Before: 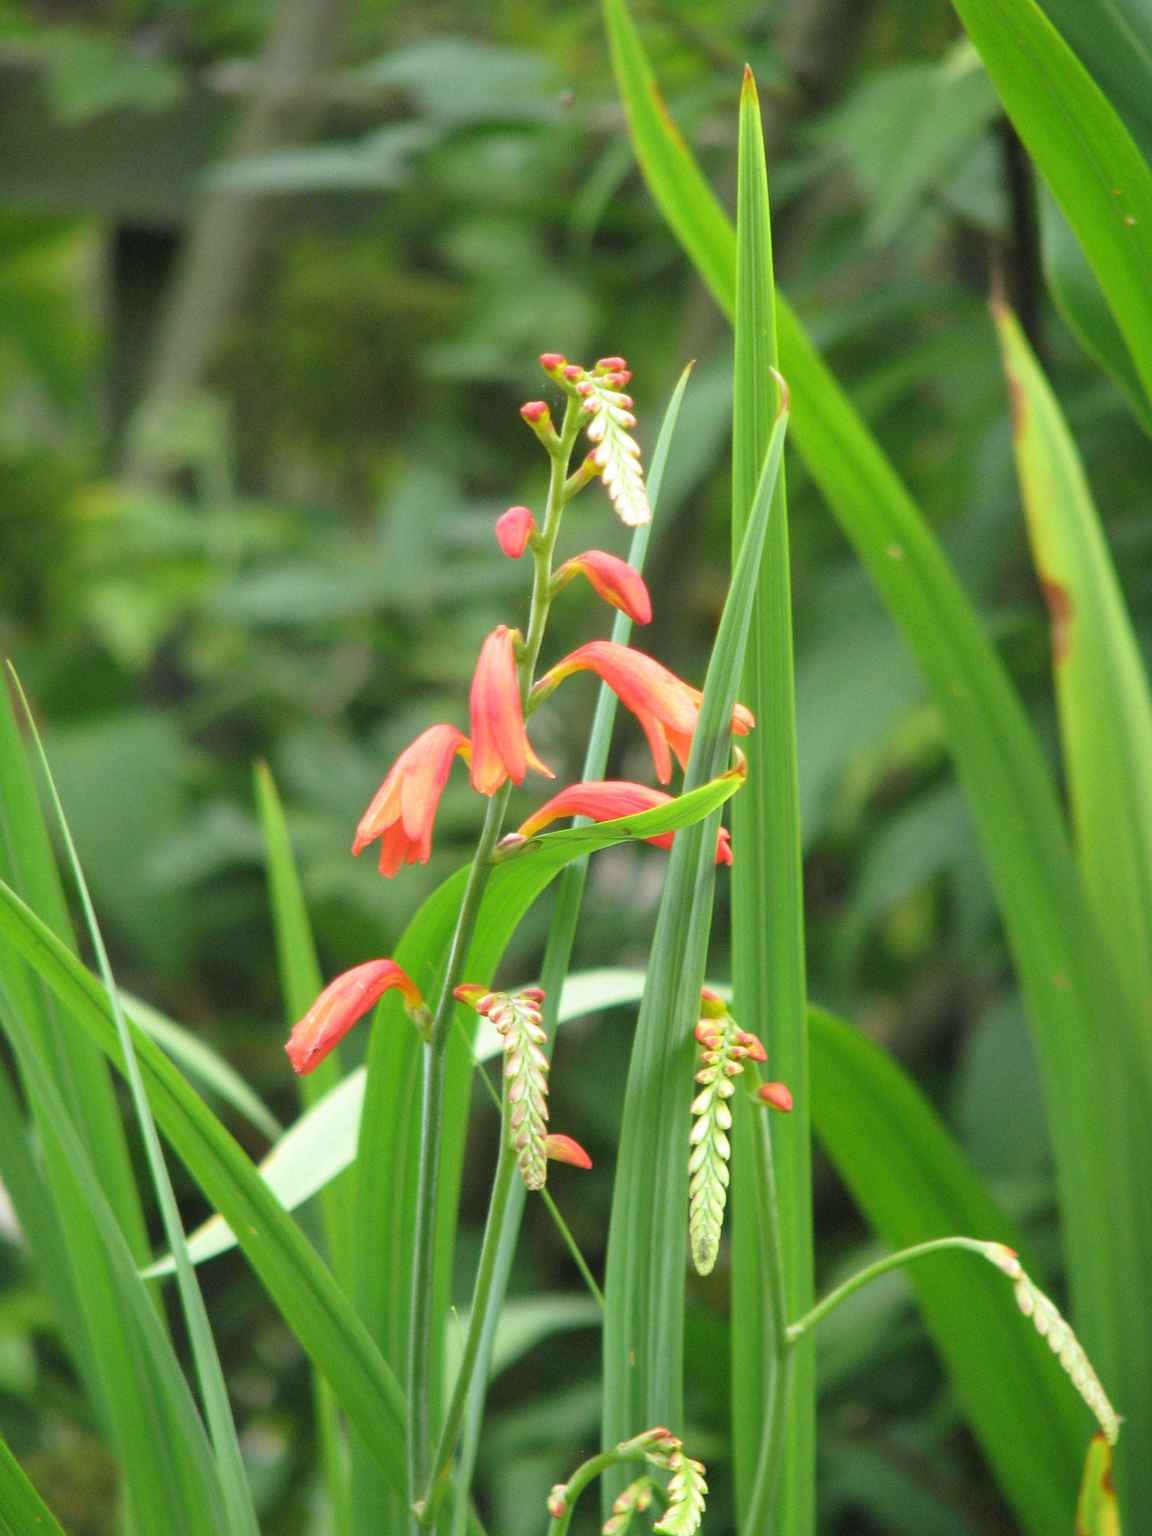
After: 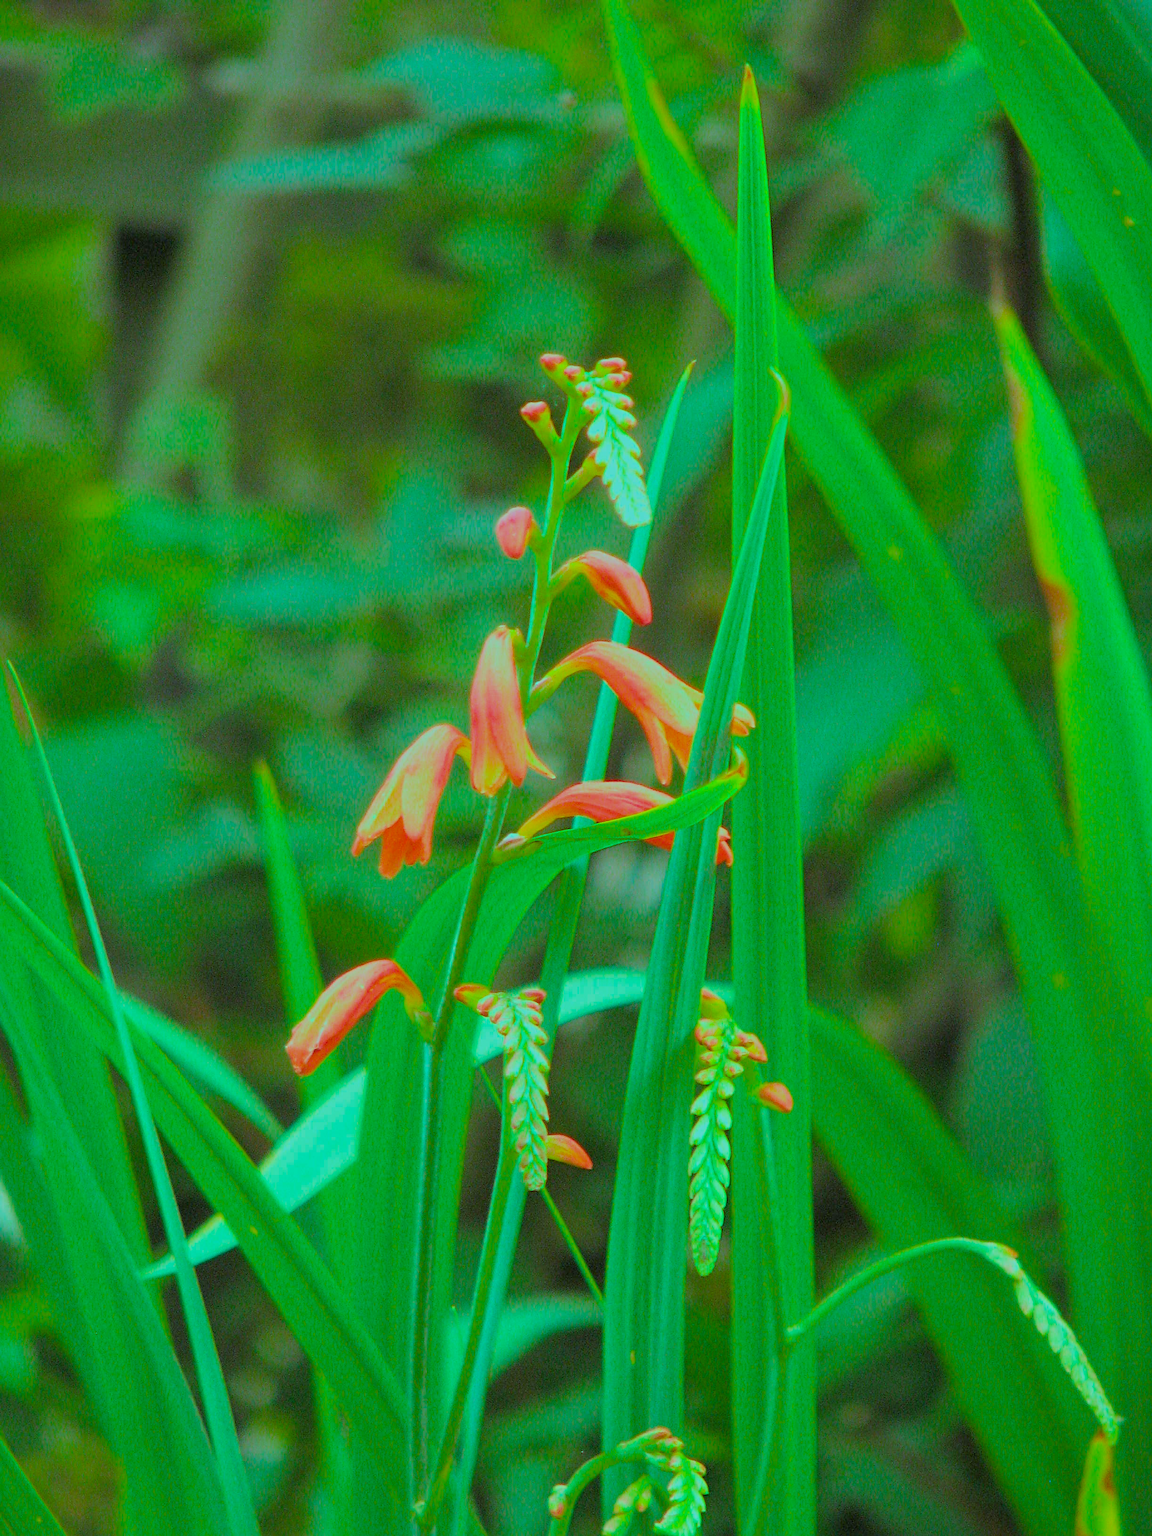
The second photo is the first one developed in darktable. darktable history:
filmic rgb: middle gray luminance 4.05%, black relative exposure -13.08 EV, white relative exposure 5.04 EV, target black luminance 0%, hardness 5.17, latitude 59.49%, contrast 0.756, highlights saturation mix 6.05%, shadows ↔ highlights balance 25.41%, color science v6 (2022)
sharpen: radius 3.965
levels: levels [0, 0.498, 0.996]
color balance rgb: power › hue 172.61°, highlights gain › chroma 7.576%, highlights gain › hue 182.66°, linear chroma grading › global chroma 0.689%, perceptual saturation grading › global saturation 29.602%, global vibrance 20%
